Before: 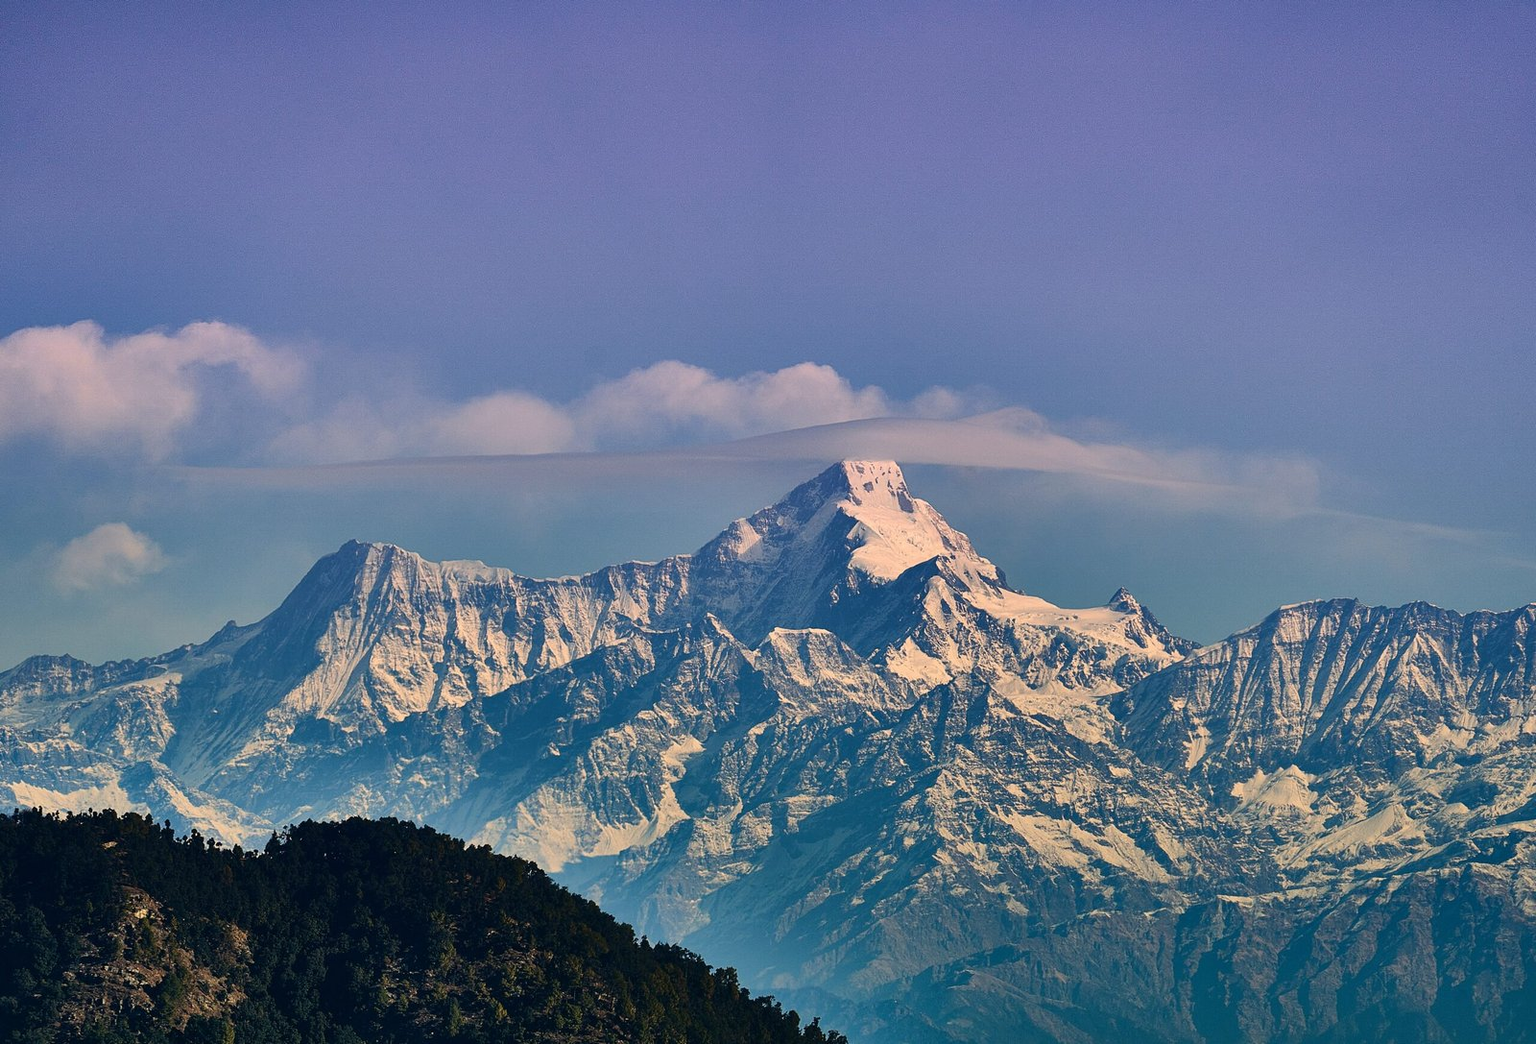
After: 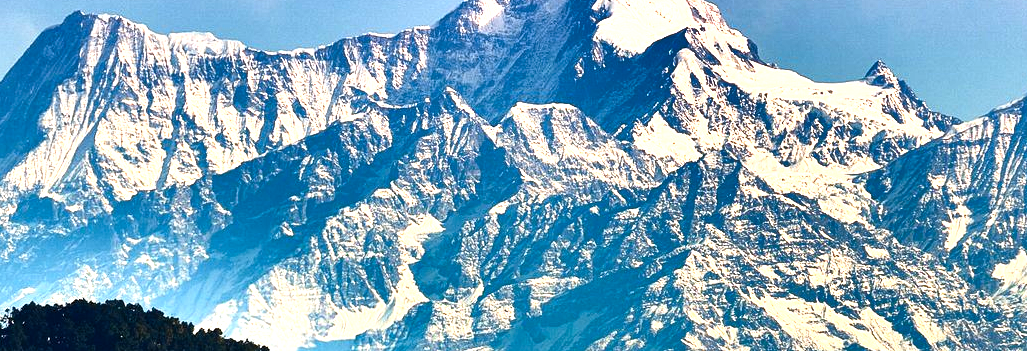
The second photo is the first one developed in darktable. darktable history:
shadows and highlights: soften with gaussian
crop: left 18.148%, top 50.771%, right 17.617%, bottom 16.906%
exposure: black level correction 0.001, exposure 0.498 EV, compensate highlight preservation false
levels: levels [0, 0.374, 0.749]
